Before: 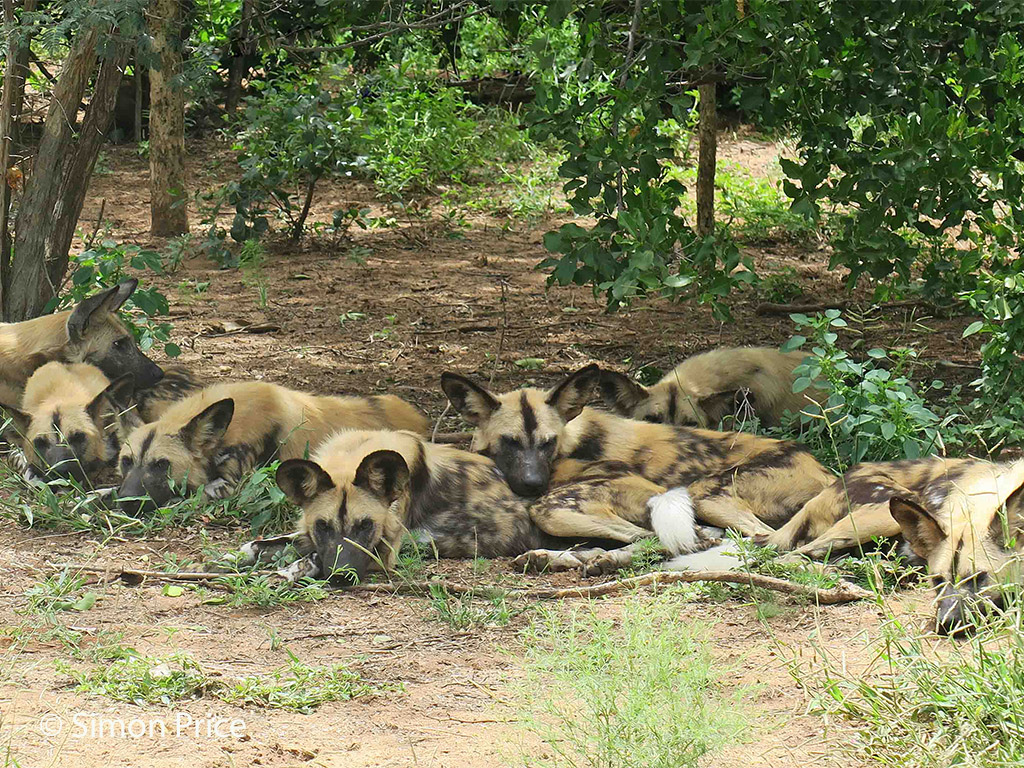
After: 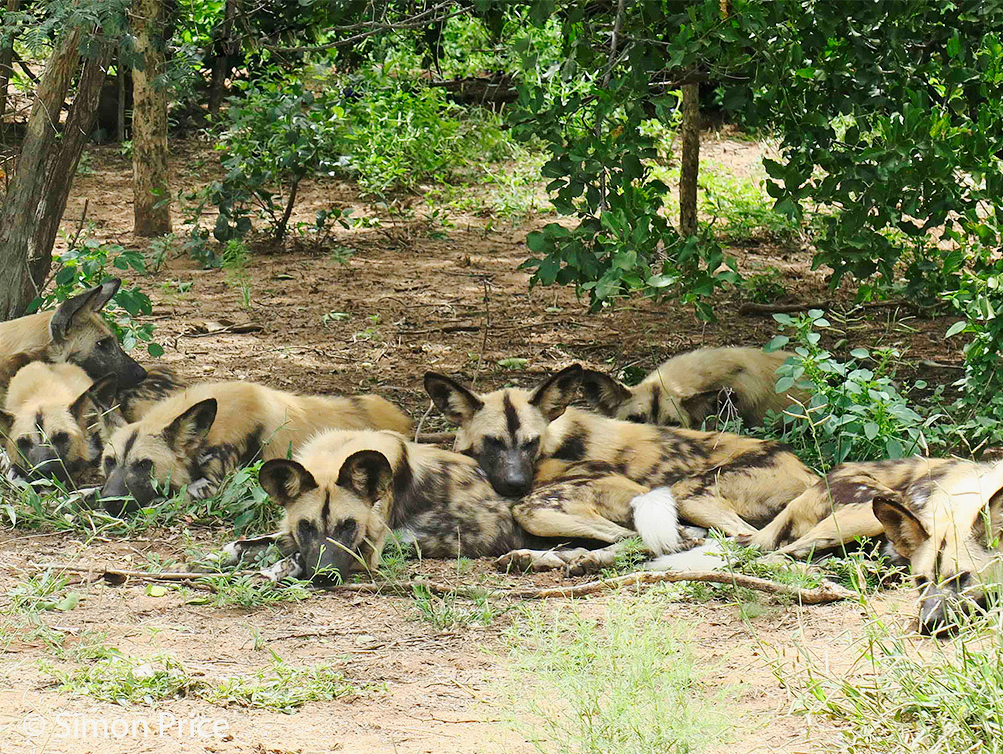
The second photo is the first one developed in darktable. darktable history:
tone curve: curves: ch0 [(0, 0) (0.035, 0.017) (0.131, 0.108) (0.279, 0.279) (0.476, 0.554) (0.617, 0.693) (0.704, 0.77) (0.801, 0.854) (0.895, 0.927) (1, 0.976)]; ch1 [(0, 0) (0.318, 0.278) (0.444, 0.427) (0.493, 0.493) (0.537, 0.547) (0.594, 0.616) (0.746, 0.764) (1, 1)]; ch2 [(0, 0) (0.316, 0.292) (0.381, 0.37) (0.423, 0.448) (0.476, 0.482) (0.502, 0.498) (0.529, 0.532) (0.583, 0.608) (0.639, 0.657) (0.7, 0.7) (0.861, 0.808) (1, 0.951)], preserve colors none
exposure: compensate exposure bias true, compensate highlight preservation false
crop: left 1.733%, right 0.272%, bottom 1.804%
